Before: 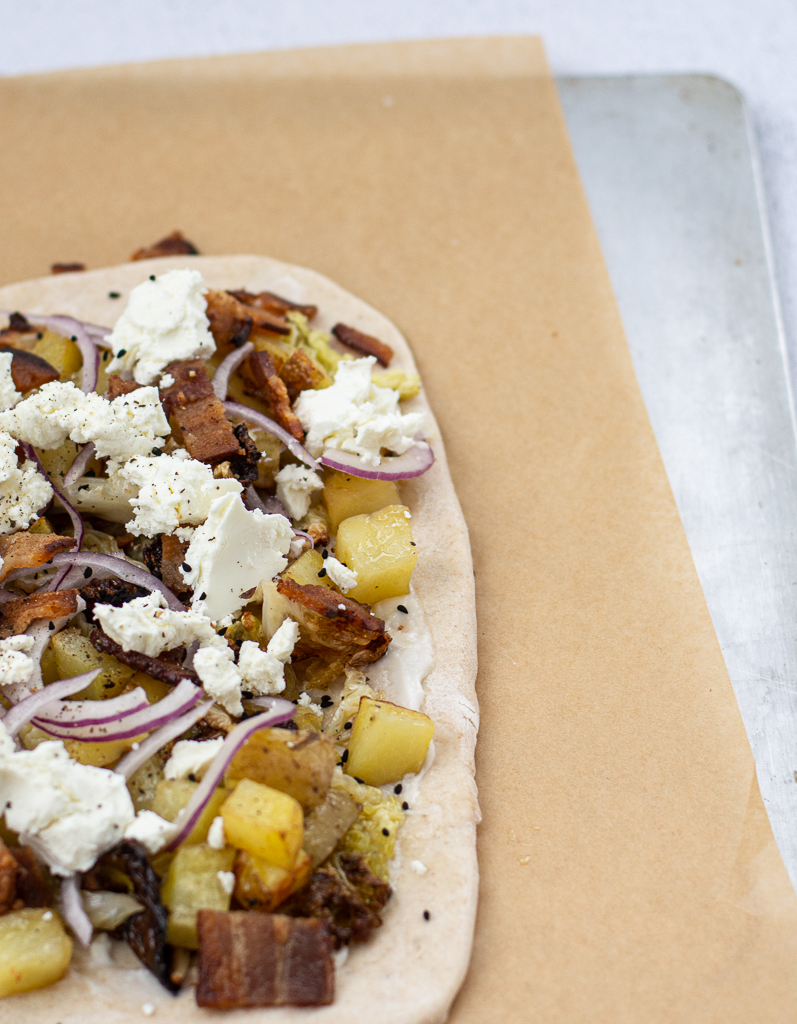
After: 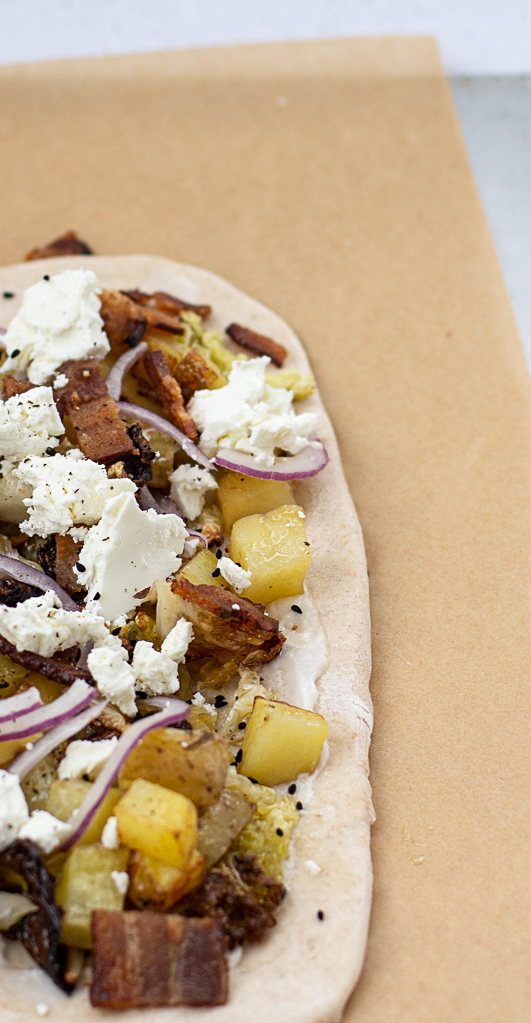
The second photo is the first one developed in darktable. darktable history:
crop and rotate: left 13.537%, right 19.796%
sharpen: amount 0.2
